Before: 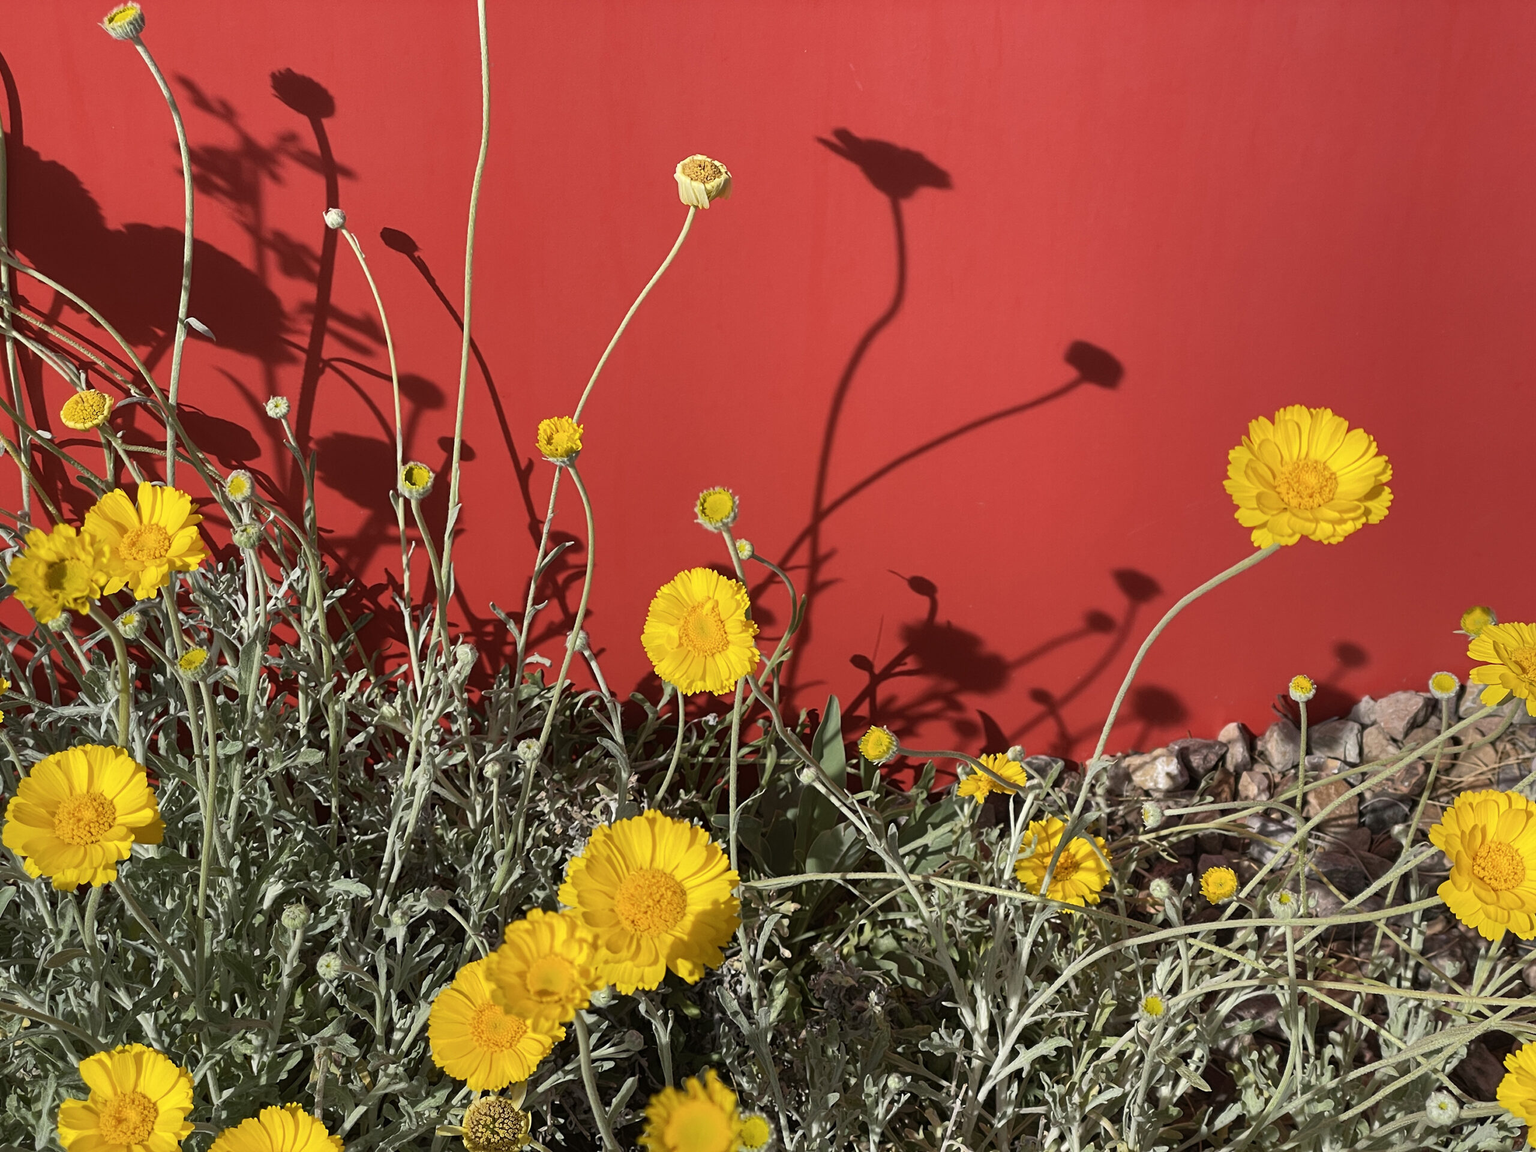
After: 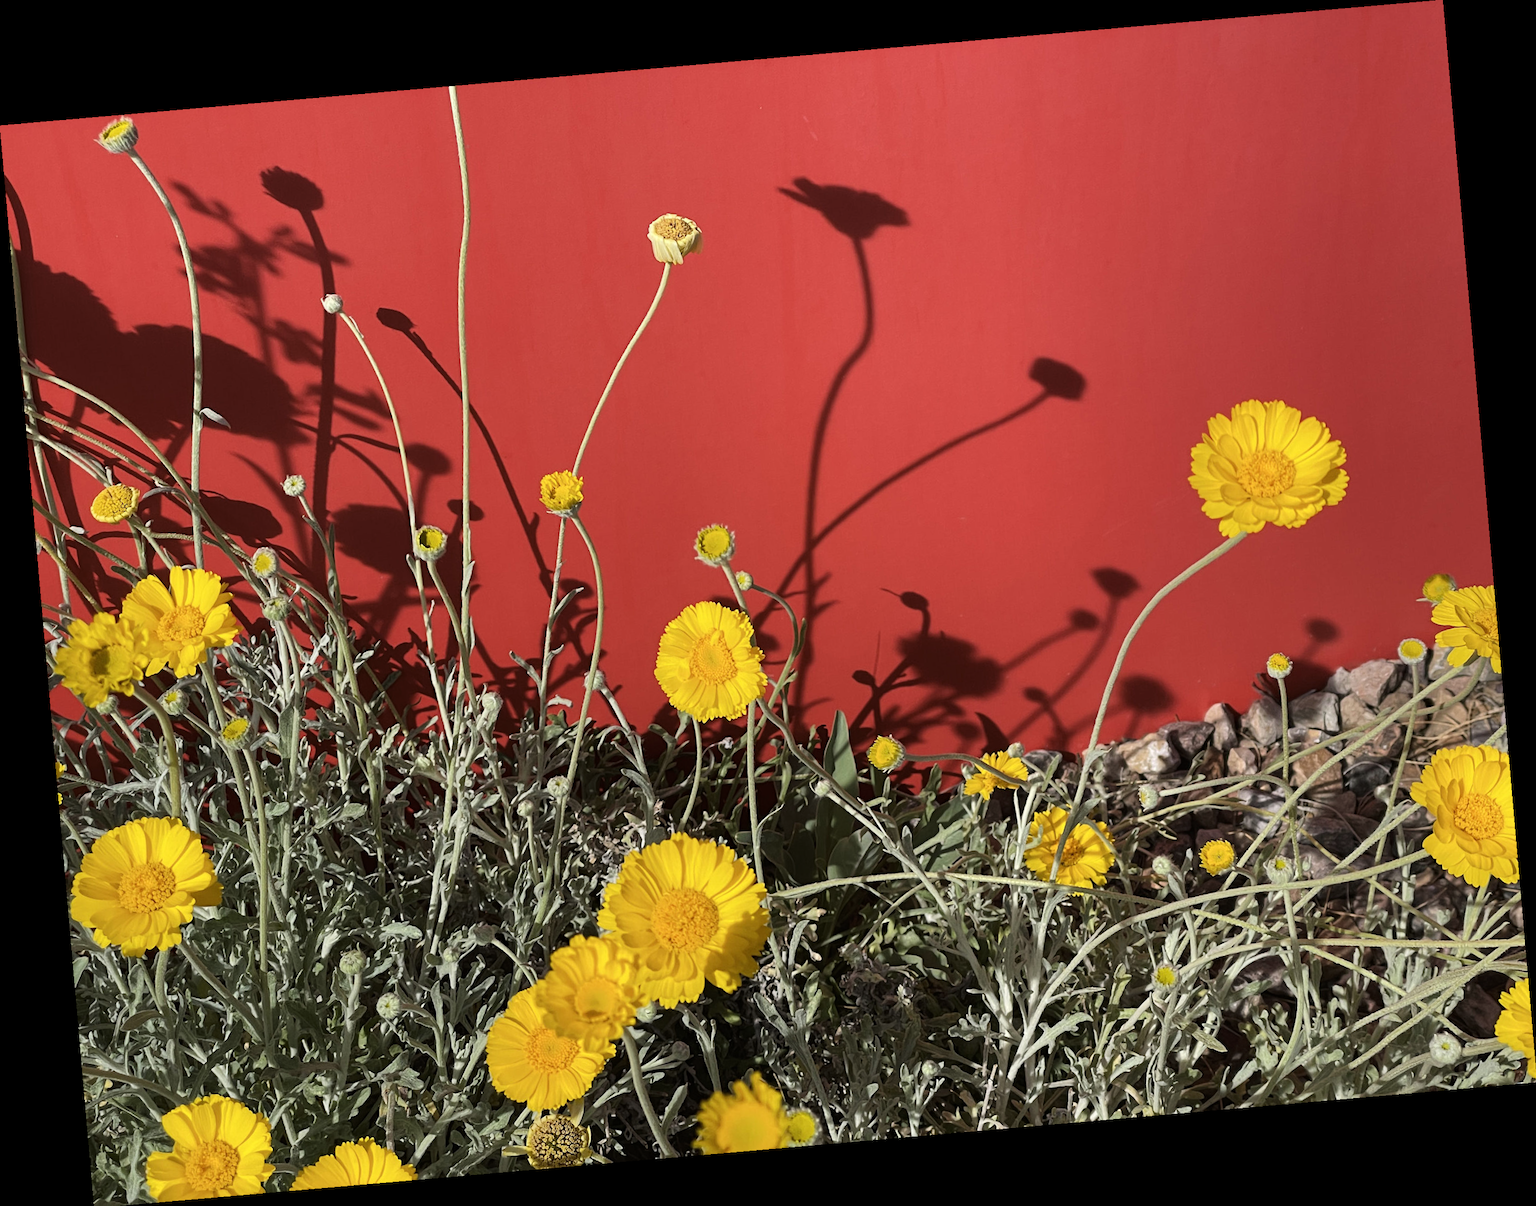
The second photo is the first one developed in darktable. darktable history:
rotate and perspective: rotation -4.98°, automatic cropping off
tone curve: curves: ch0 [(0, 0) (0.08, 0.056) (0.4, 0.4) (0.6, 0.612) (0.92, 0.924) (1, 1)], color space Lab, linked channels, preserve colors none
